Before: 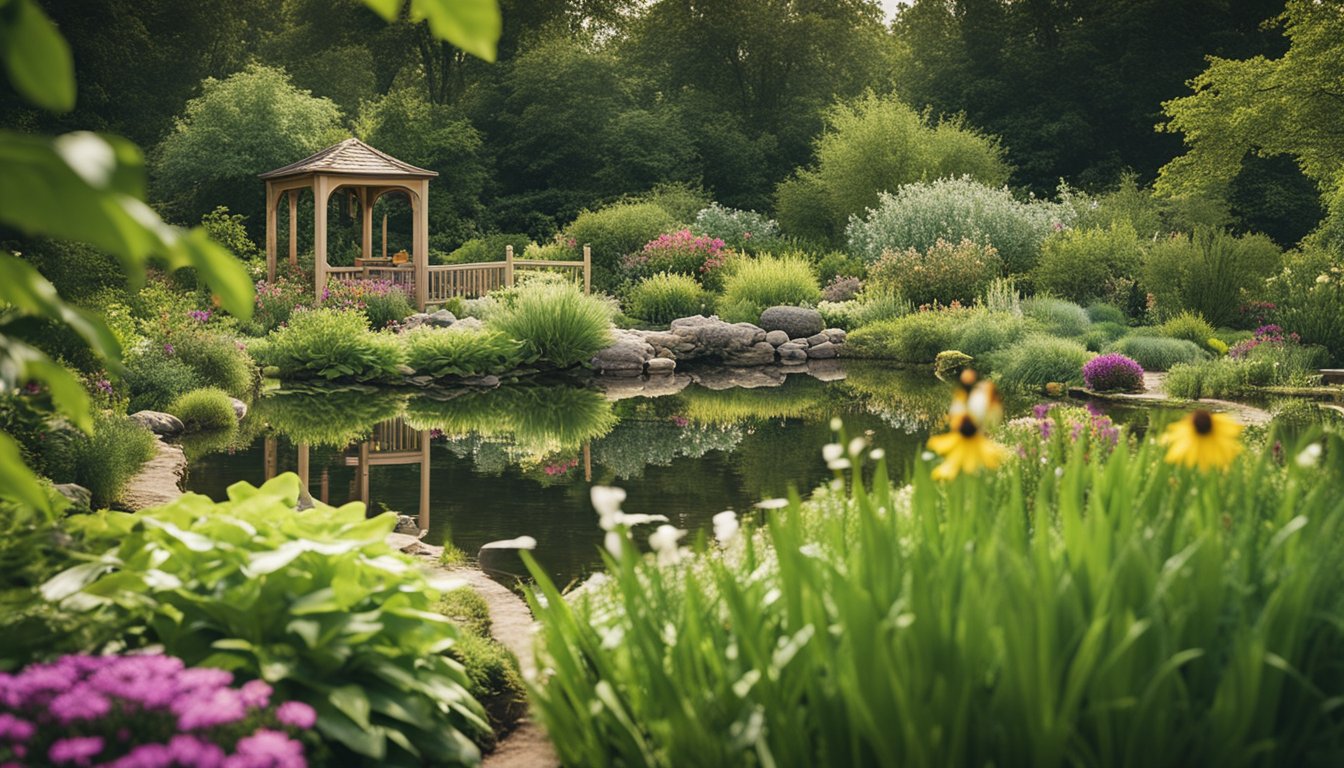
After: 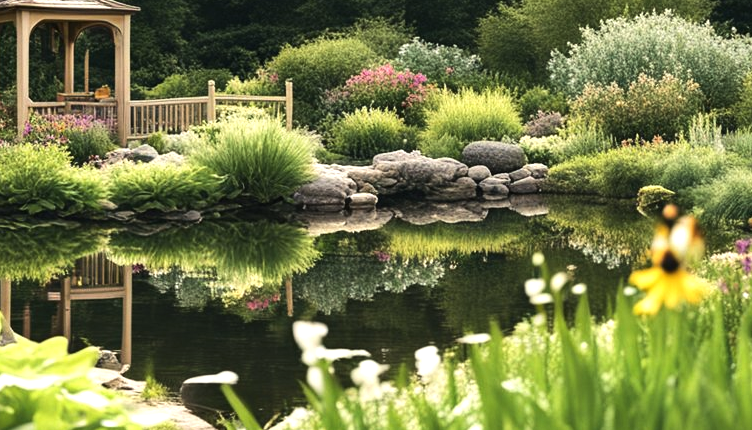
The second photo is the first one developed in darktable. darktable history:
tone equalizer: -8 EV -0.76 EV, -7 EV -0.711 EV, -6 EV -0.616 EV, -5 EV -0.402 EV, -3 EV 0.402 EV, -2 EV 0.6 EV, -1 EV 0.688 EV, +0 EV 0.761 EV, edges refinement/feathering 500, mask exposure compensation -1.57 EV, preserve details no
crop and rotate: left 22.232%, top 21.545%, right 21.764%, bottom 22.456%
